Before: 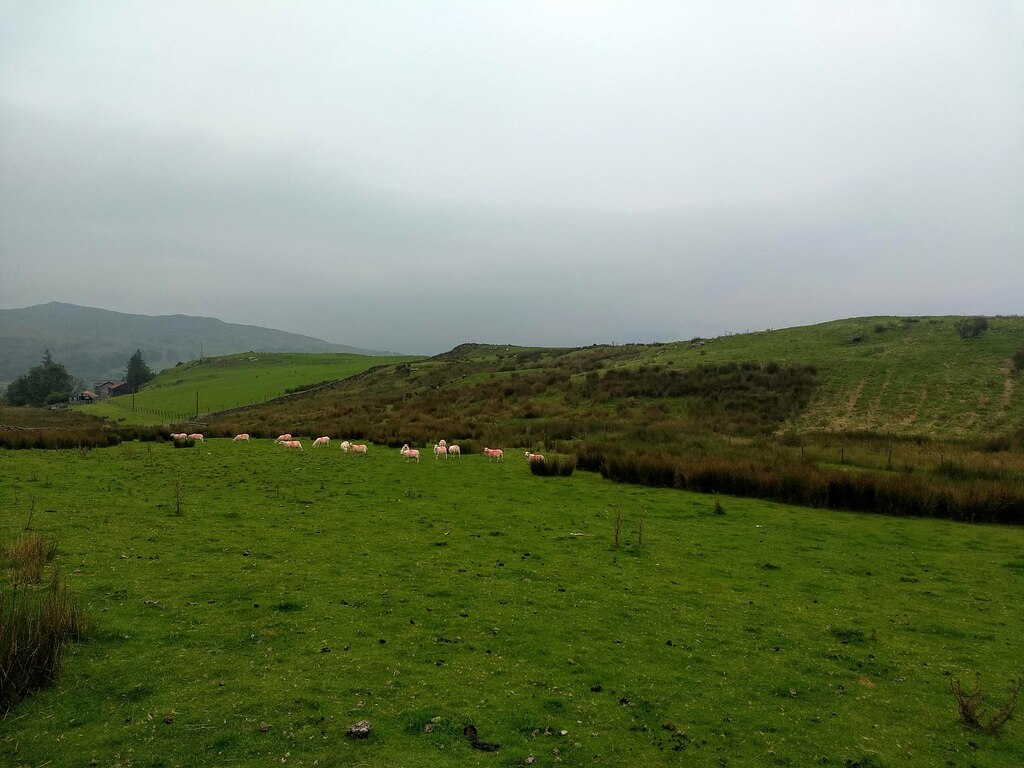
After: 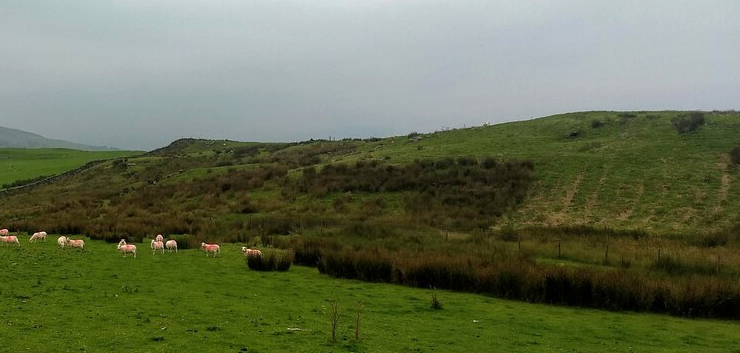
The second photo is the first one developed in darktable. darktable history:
levels: levels [0, 0.492, 0.984]
shadows and highlights: shadows 12.65, white point adjustment 1.25, soften with gaussian
crop and rotate: left 27.637%, top 26.772%, bottom 27.173%
